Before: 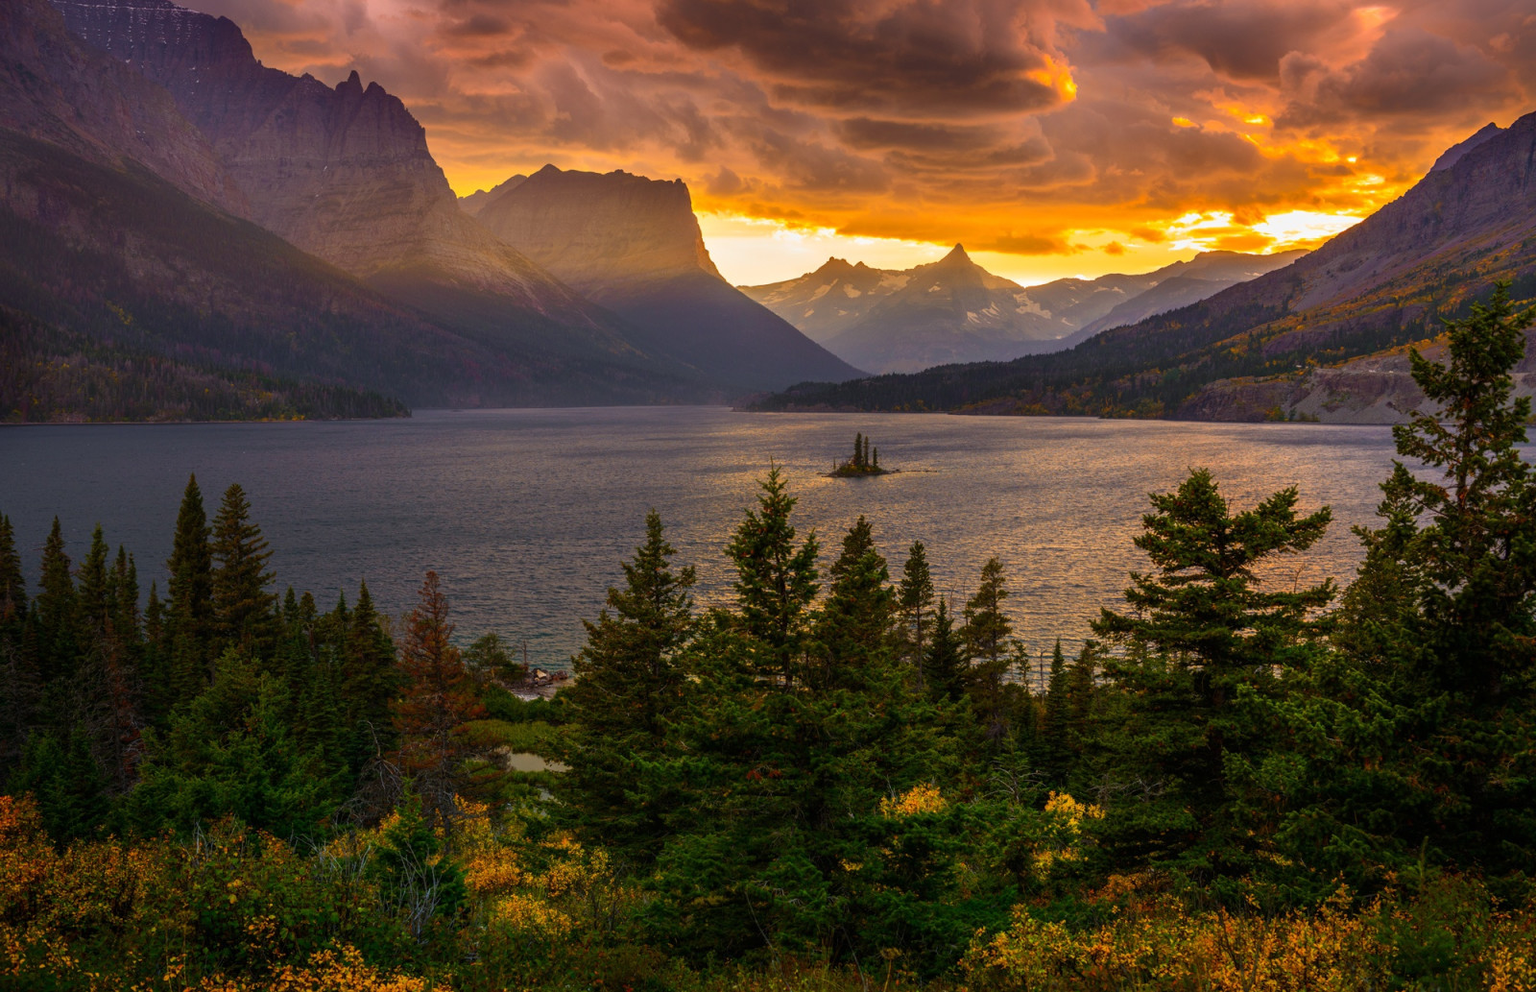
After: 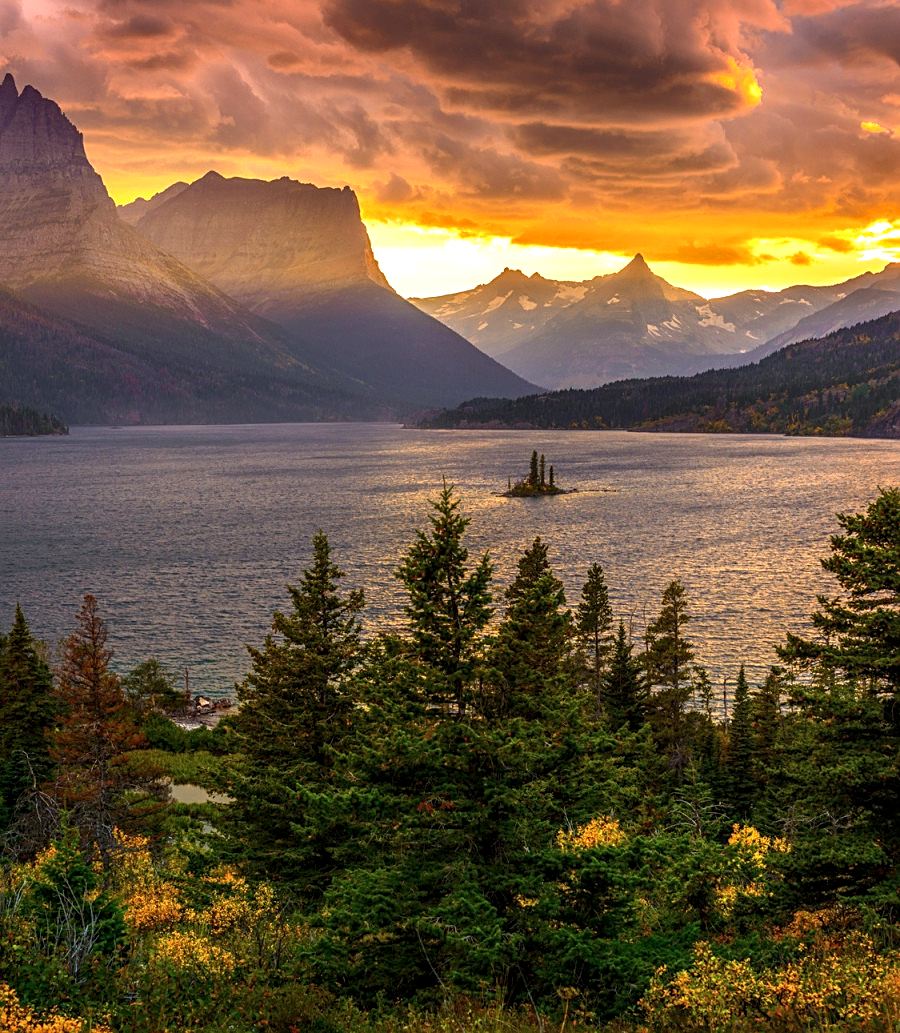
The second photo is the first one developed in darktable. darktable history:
exposure: black level correction 0, exposure 0.5 EV, compensate highlight preservation false
crop and rotate: left 22.516%, right 21.234%
sharpen: on, module defaults
local contrast: on, module defaults
